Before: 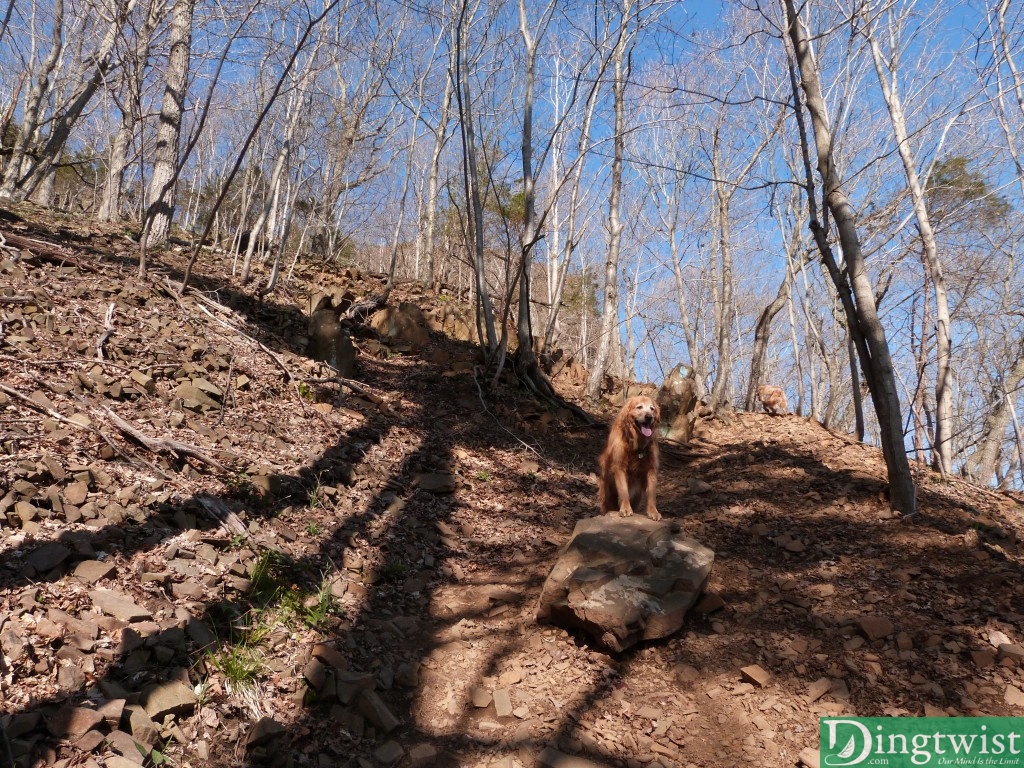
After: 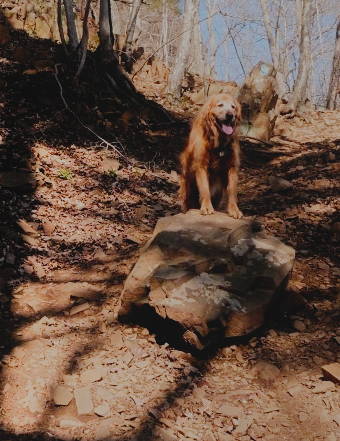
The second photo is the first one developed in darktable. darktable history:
crop: left 41.001%, top 39.38%, right 25.71%, bottom 3.137%
filmic rgb: black relative exposure -6.15 EV, white relative exposure 6.94 EV, hardness 2.27, preserve chrominance no, color science v4 (2020), type of noise poissonian
local contrast: highlights 69%, shadows 65%, detail 80%, midtone range 0.33
shadows and highlights: shadows 52.65, soften with gaussian
contrast equalizer: y [[0.439, 0.44, 0.442, 0.457, 0.493, 0.498], [0.5 ×6], [0.5 ×6], [0 ×6], [0 ×6]]
